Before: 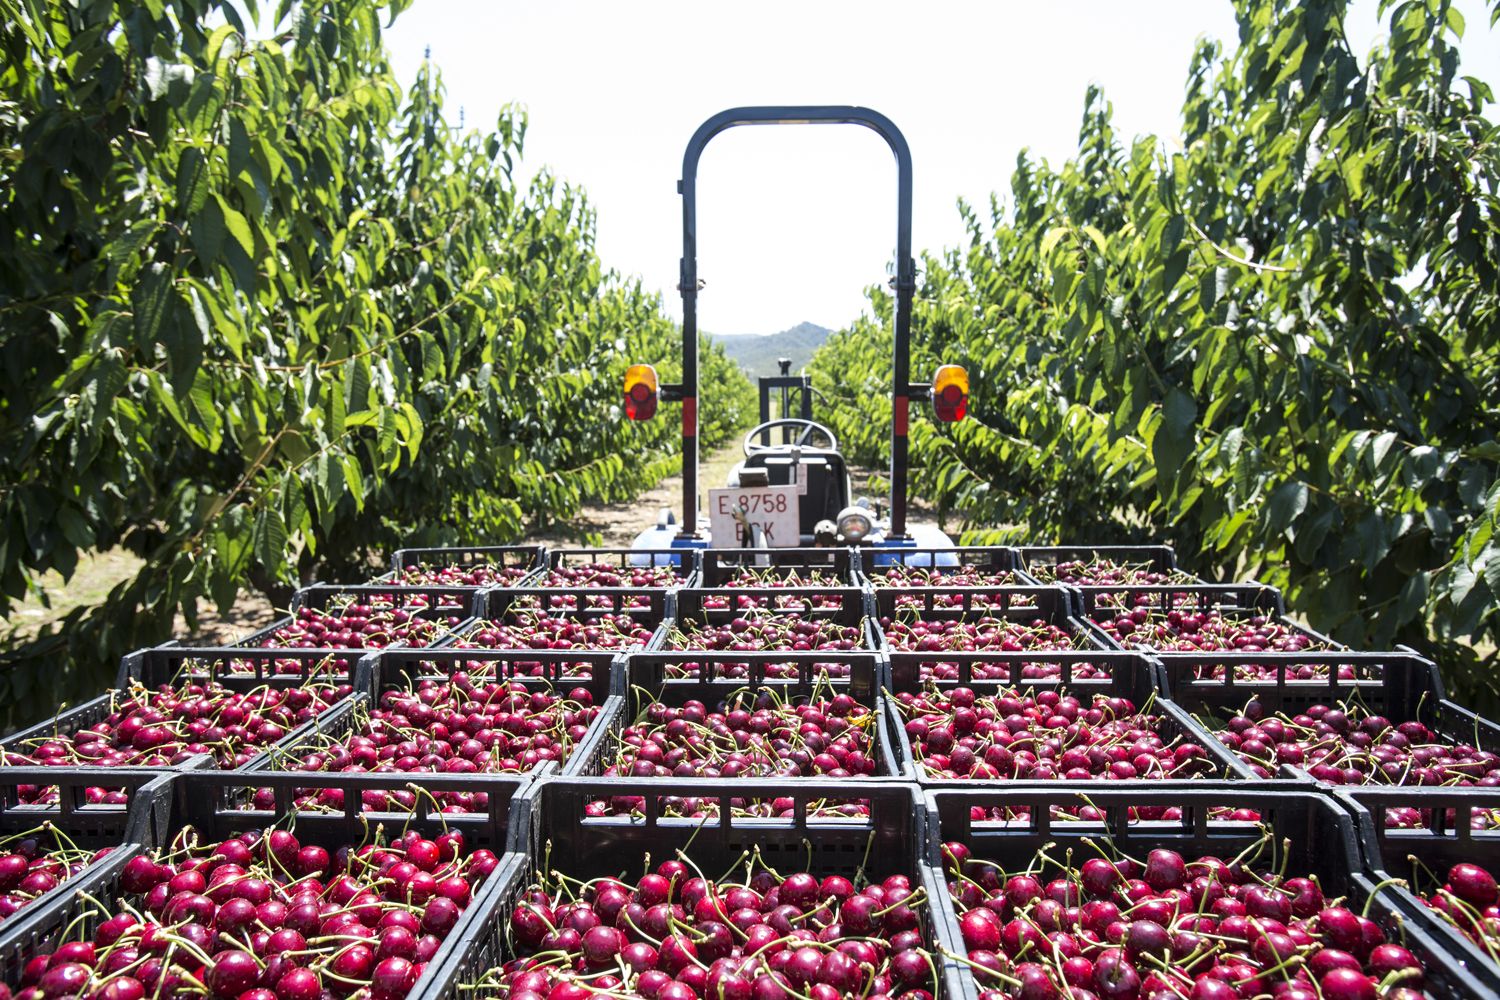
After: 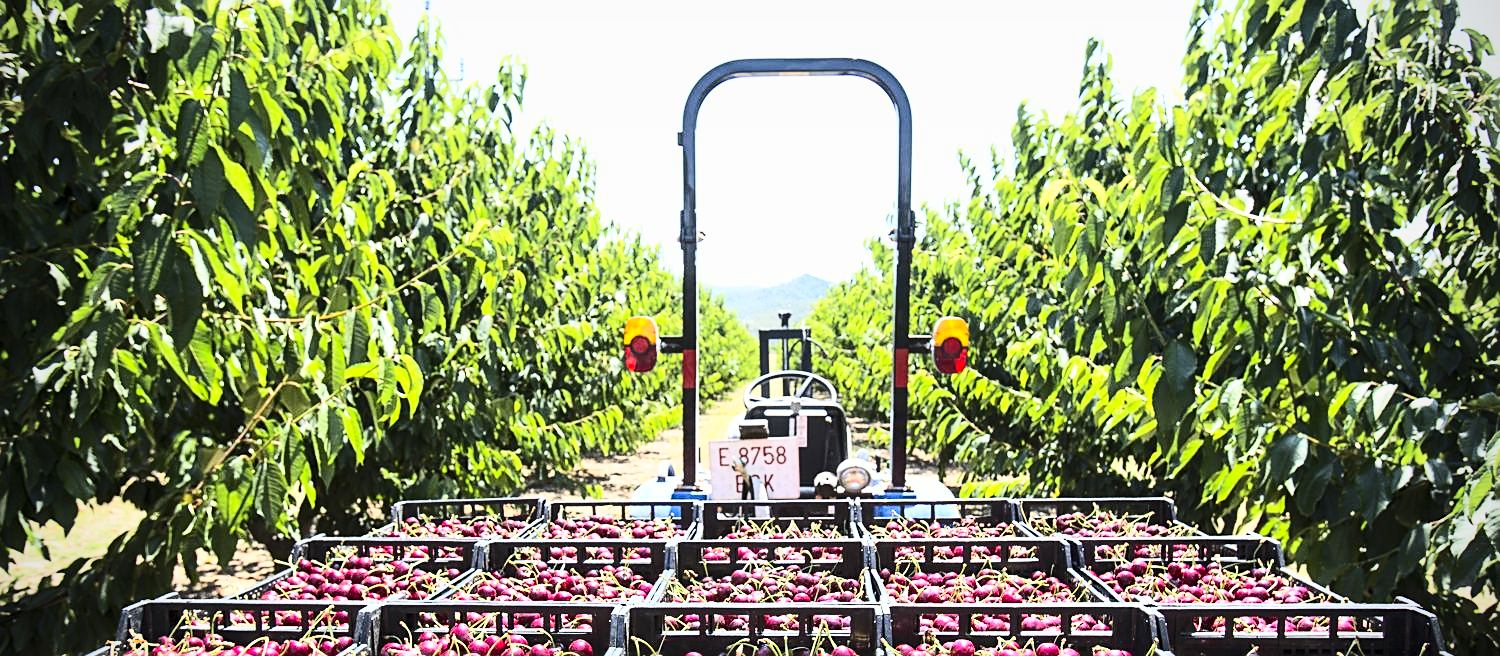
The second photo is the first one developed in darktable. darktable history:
contrast brightness saturation: contrast 0.2, brightness 0.16, saturation 0.22
crop and rotate: top 4.848%, bottom 29.503%
vignetting: on, module defaults
graduated density: on, module defaults
sharpen: on, module defaults
white balance: emerald 1
base curve: curves: ch0 [(0, 0) (0.032, 0.037) (0.105, 0.228) (0.435, 0.76) (0.856, 0.983) (1, 1)]
